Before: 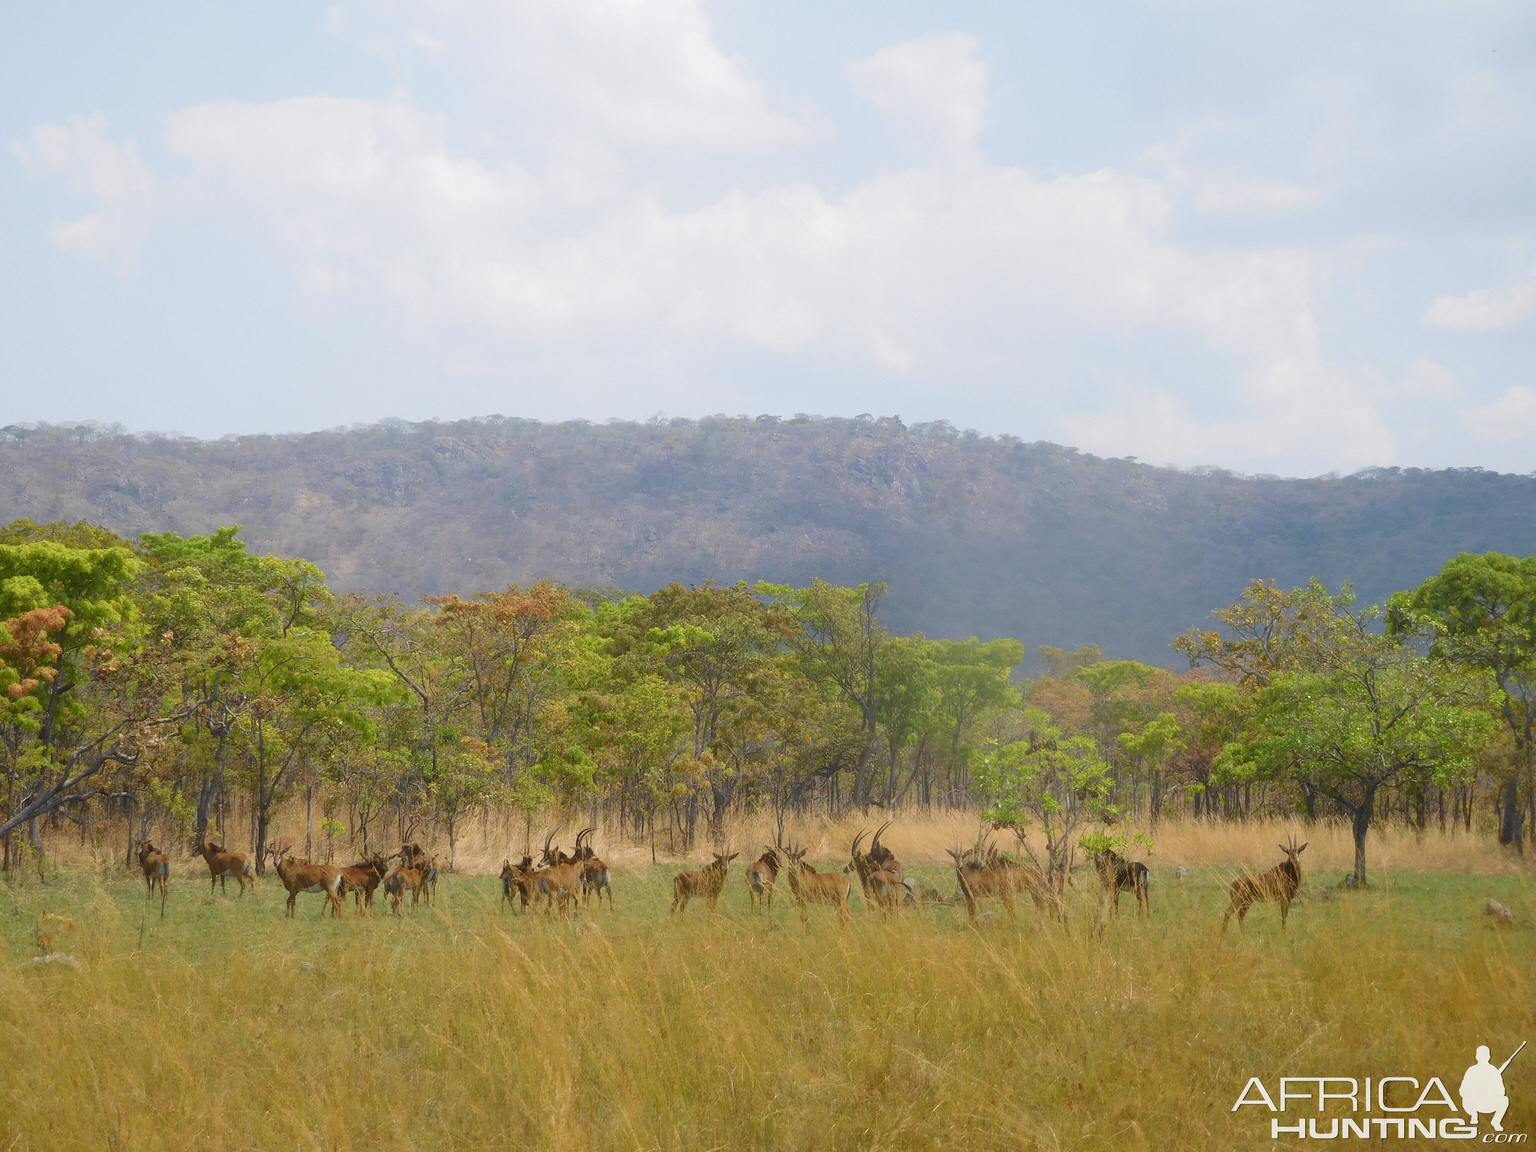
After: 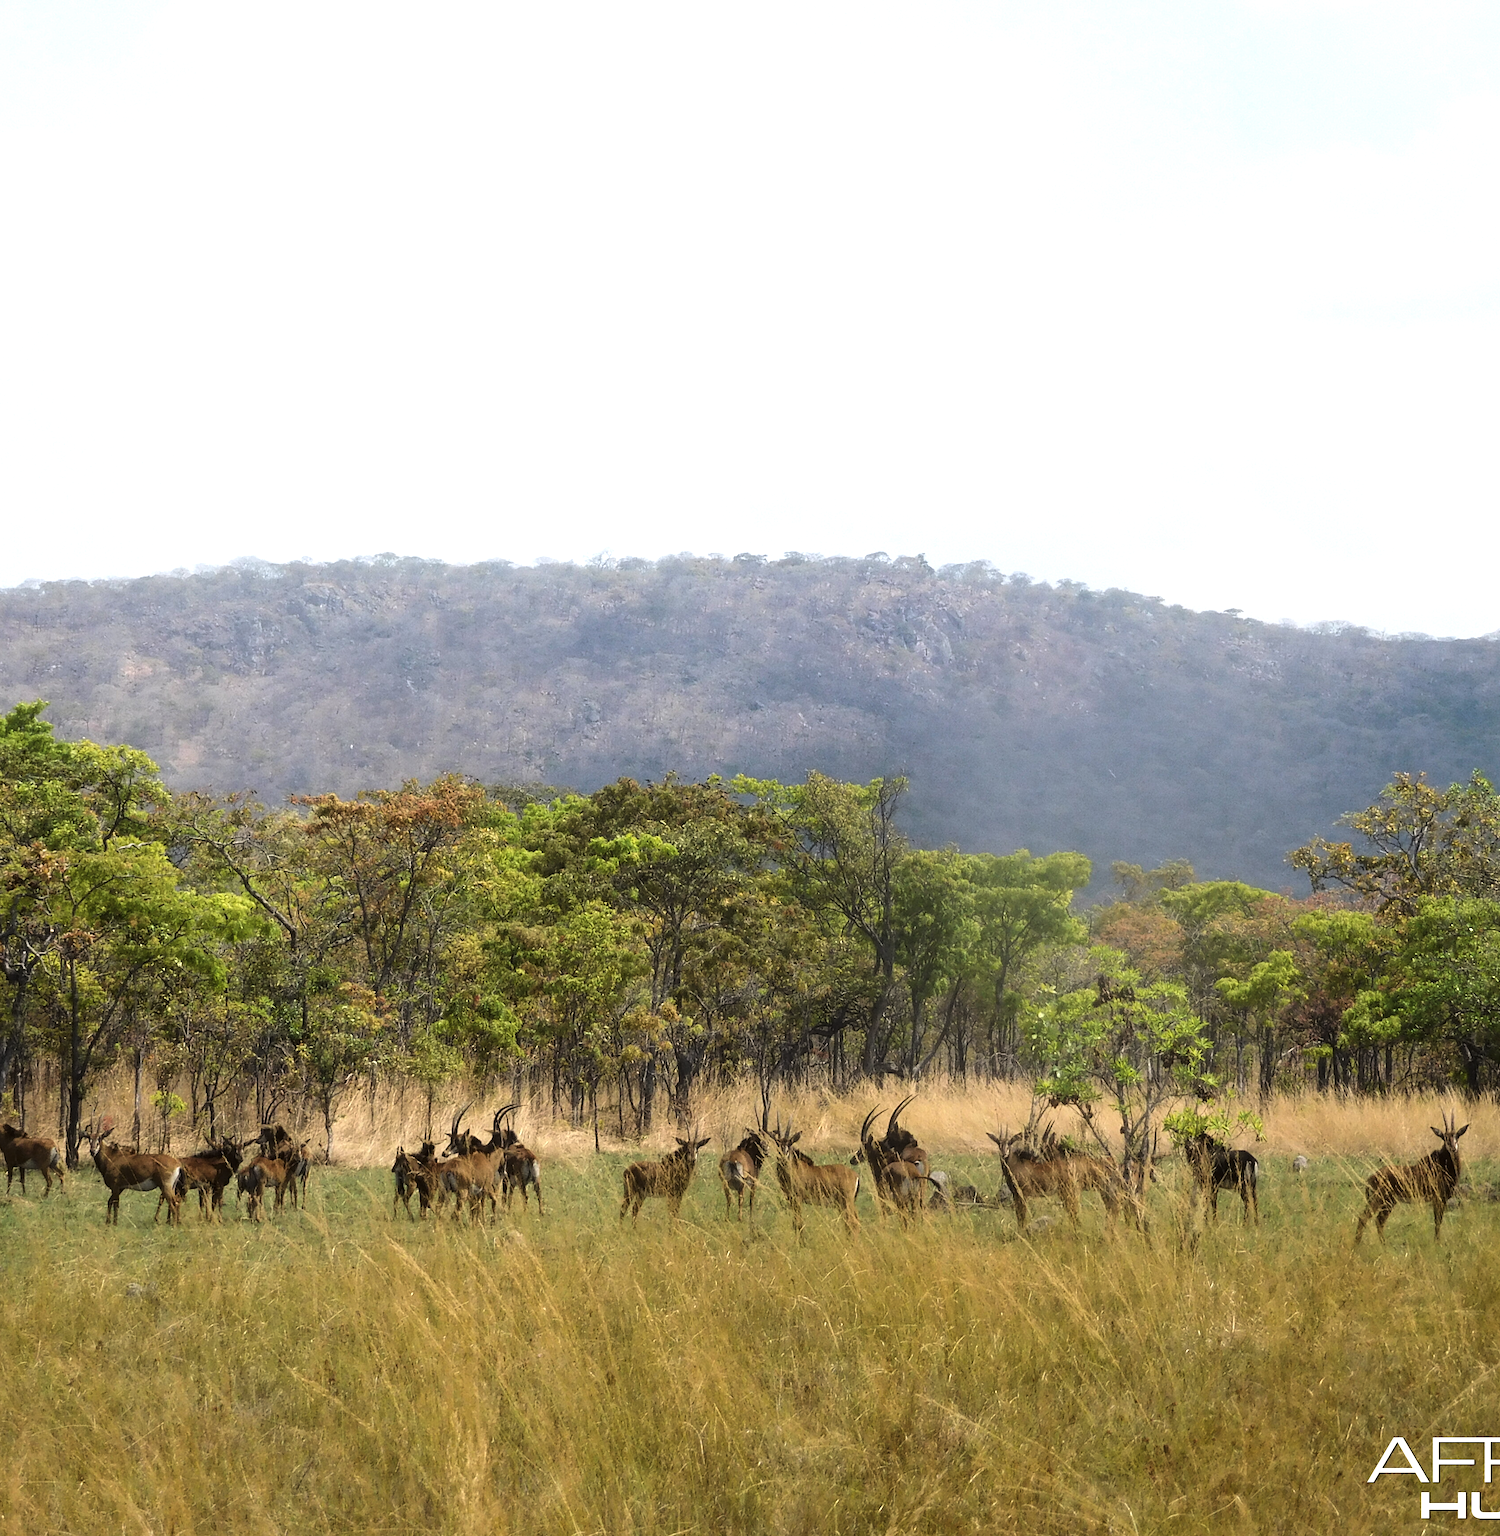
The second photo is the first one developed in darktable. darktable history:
tone curve: curves: ch0 [(0, 0) (0.153, 0.06) (1, 1)], color space Lab, linked channels, preserve colors none
tone equalizer: -8 EV -0.75 EV, -7 EV -0.7 EV, -6 EV -0.6 EV, -5 EV -0.4 EV, -3 EV 0.4 EV, -2 EV 0.6 EV, -1 EV 0.7 EV, +0 EV 0.75 EV, edges refinement/feathering 500, mask exposure compensation -1.57 EV, preserve details no
crop: left 13.443%, right 13.31%
